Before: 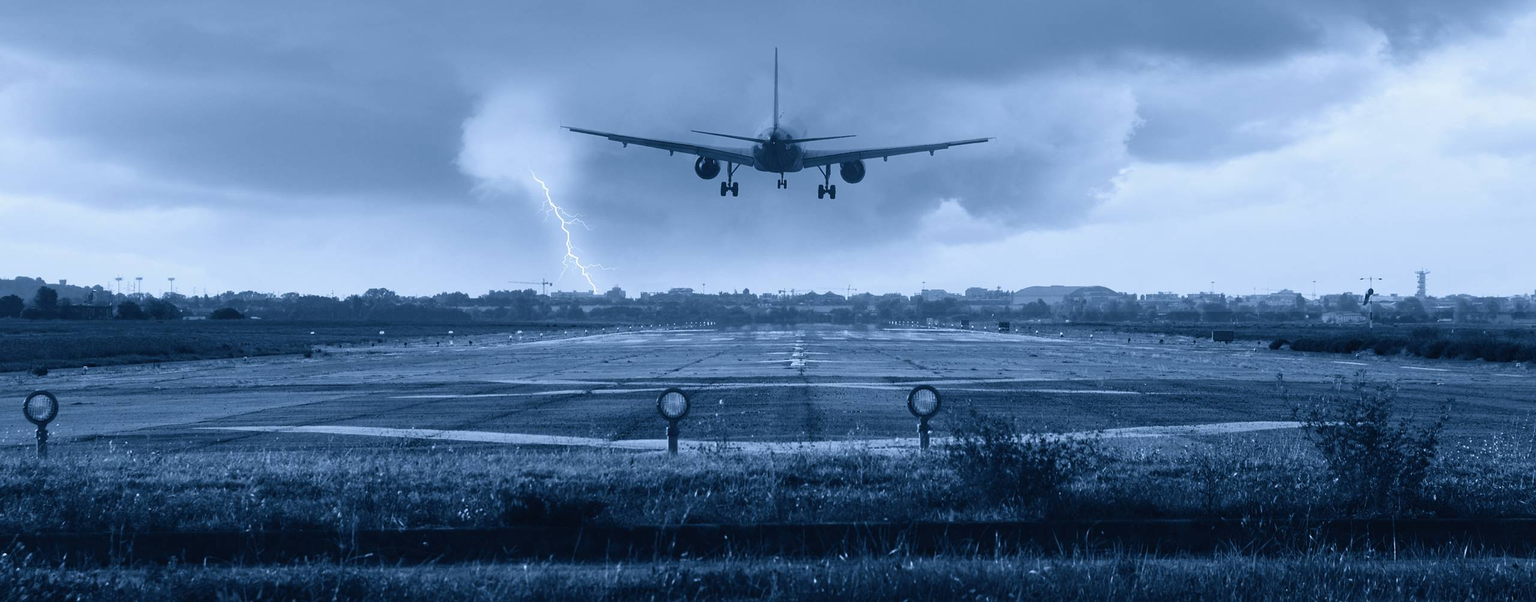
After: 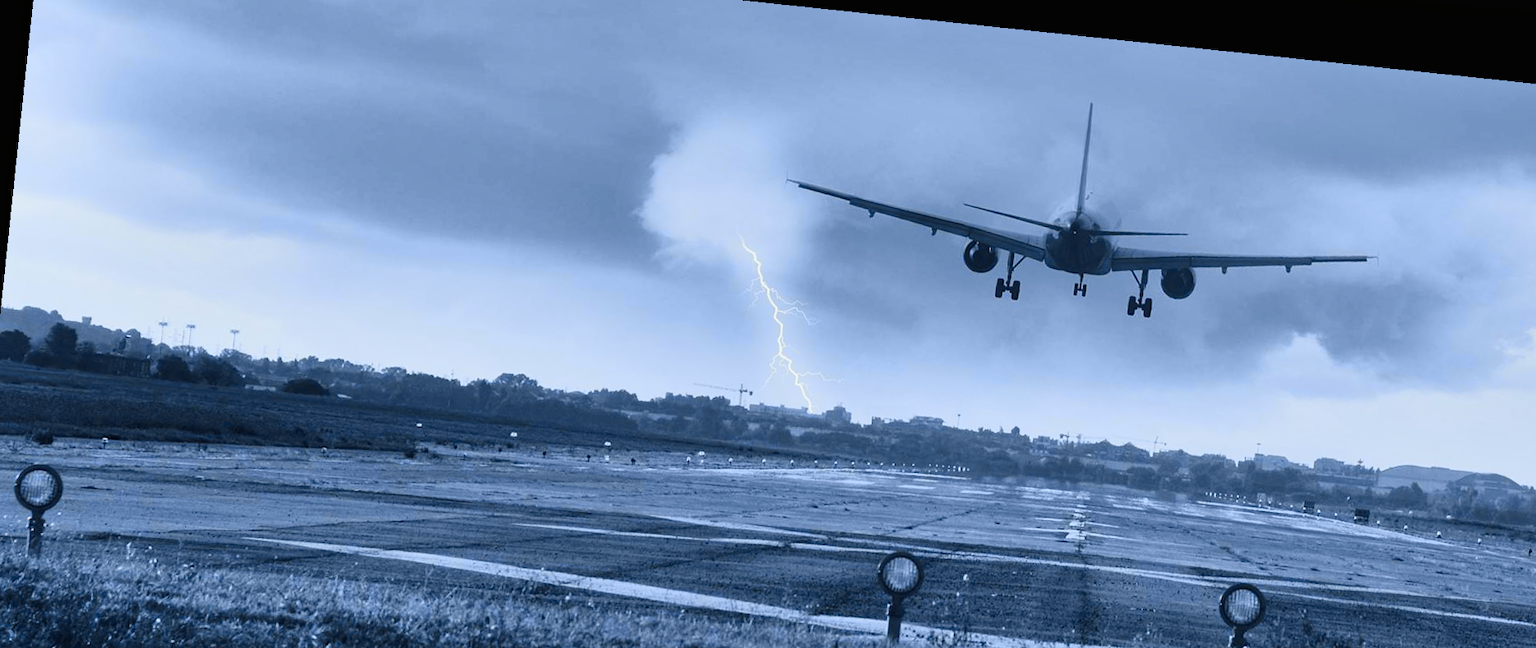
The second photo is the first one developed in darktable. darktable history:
shadows and highlights: low approximation 0.01, soften with gaussian
crop and rotate: angle -6.01°, left 2.061%, top 7.019%, right 27.39%, bottom 30.549%
tone curve: curves: ch0 [(0, 0.006) (0.037, 0.022) (0.123, 0.105) (0.19, 0.173) (0.277, 0.279) (0.474, 0.517) (0.597, 0.662) (0.687, 0.774) (0.855, 0.891) (1, 0.982)]; ch1 [(0, 0) (0.243, 0.245) (0.422, 0.415) (0.493, 0.495) (0.508, 0.503) (0.544, 0.552) (0.557, 0.582) (0.626, 0.672) (0.694, 0.732) (1, 1)]; ch2 [(0, 0) (0.249, 0.216) (0.356, 0.329) (0.424, 0.442) (0.476, 0.483) (0.498, 0.5) (0.517, 0.519) (0.532, 0.539) (0.562, 0.596) (0.614, 0.662) (0.706, 0.757) (0.808, 0.809) (0.991, 0.968)], color space Lab, independent channels, preserve colors none
